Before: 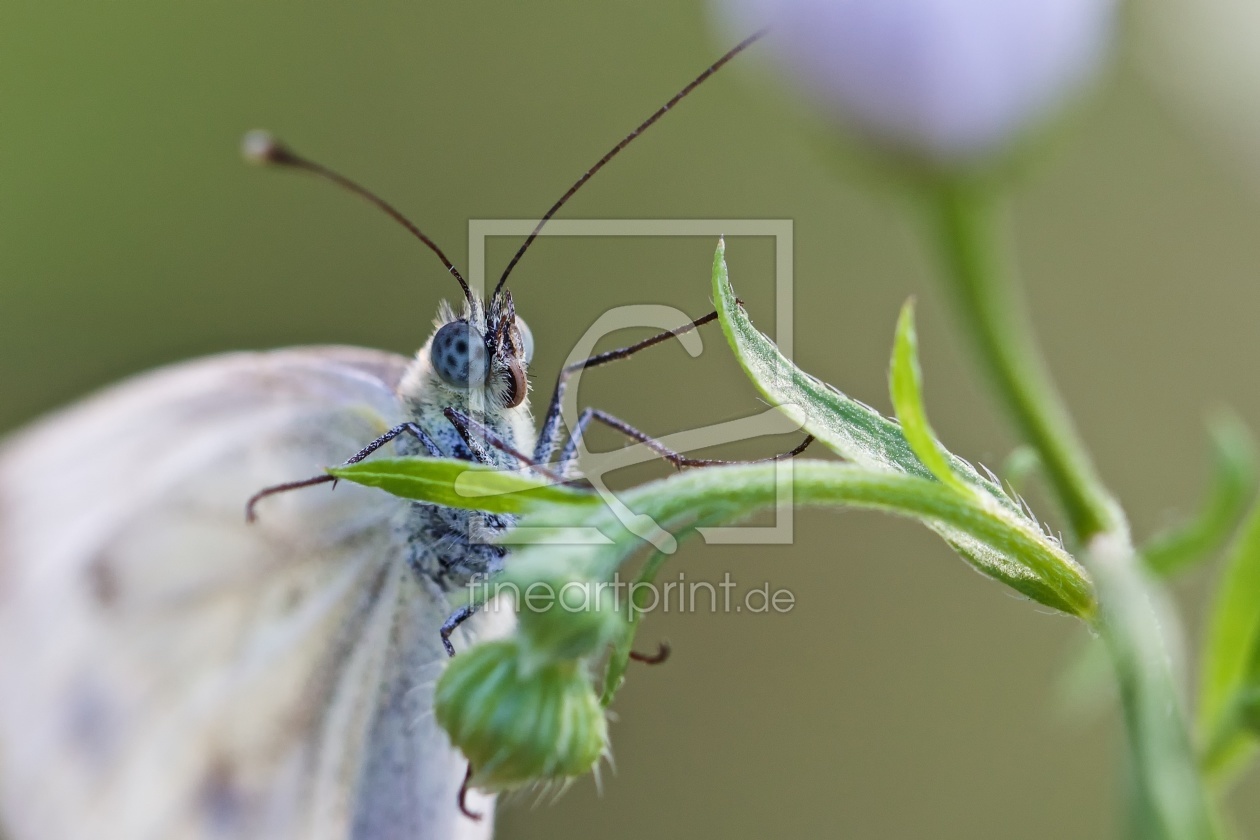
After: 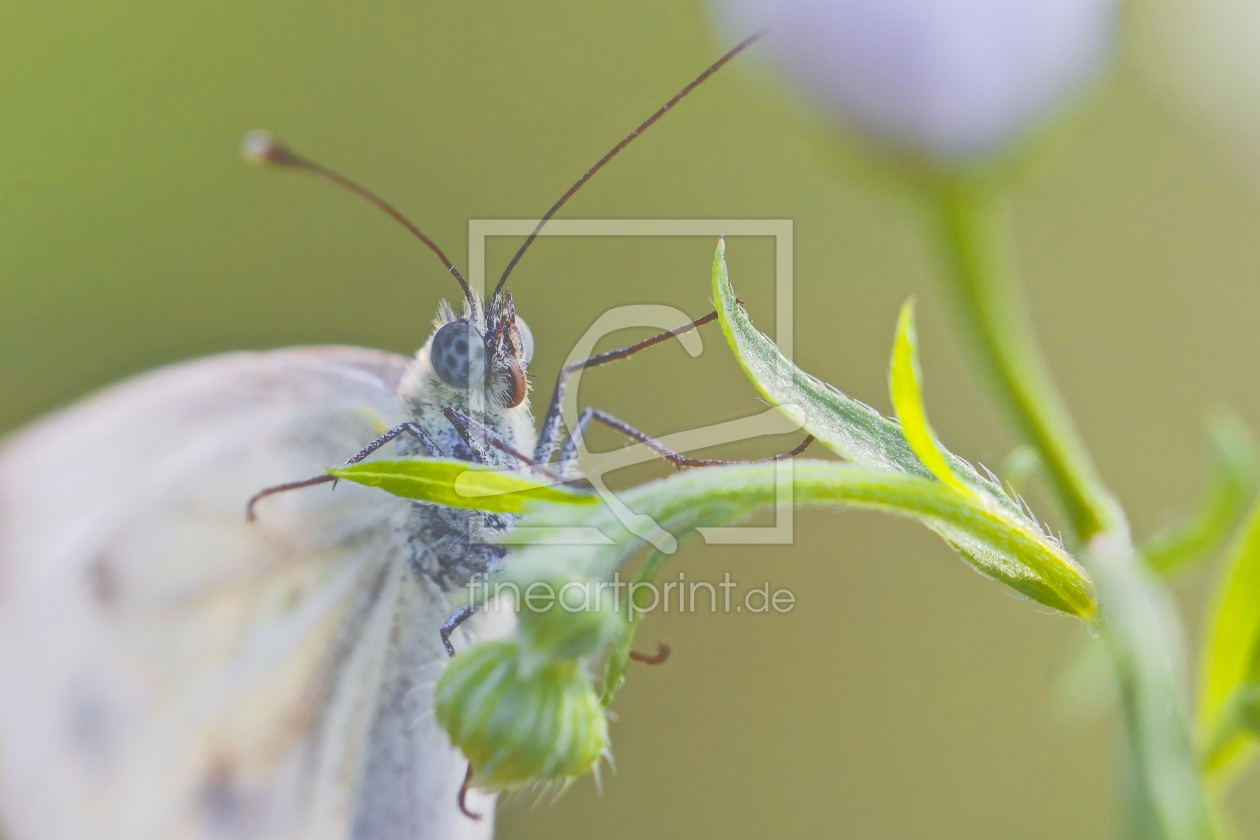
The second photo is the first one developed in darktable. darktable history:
color zones: curves: ch0 [(0, 0.511) (0.143, 0.531) (0.286, 0.56) (0.429, 0.5) (0.571, 0.5) (0.714, 0.5) (0.857, 0.5) (1, 0.5)]; ch1 [(0, 0.525) (0.143, 0.705) (0.286, 0.715) (0.429, 0.35) (0.571, 0.35) (0.714, 0.35) (0.857, 0.4) (1, 0.4)]; ch2 [(0, 0.572) (0.143, 0.512) (0.286, 0.473) (0.429, 0.45) (0.571, 0.5) (0.714, 0.5) (0.857, 0.518) (1, 0.518)]
tone curve: curves: ch0 [(0, 0) (0.003, 0.346) (0.011, 0.346) (0.025, 0.346) (0.044, 0.35) (0.069, 0.354) (0.1, 0.361) (0.136, 0.368) (0.177, 0.381) (0.224, 0.395) (0.277, 0.421) (0.335, 0.458) (0.399, 0.502) (0.468, 0.556) (0.543, 0.617) (0.623, 0.685) (0.709, 0.748) (0.801, 0.814) (0.898, 0.865) (1, 1)], color space Lab, independent channels, preserve colors none
